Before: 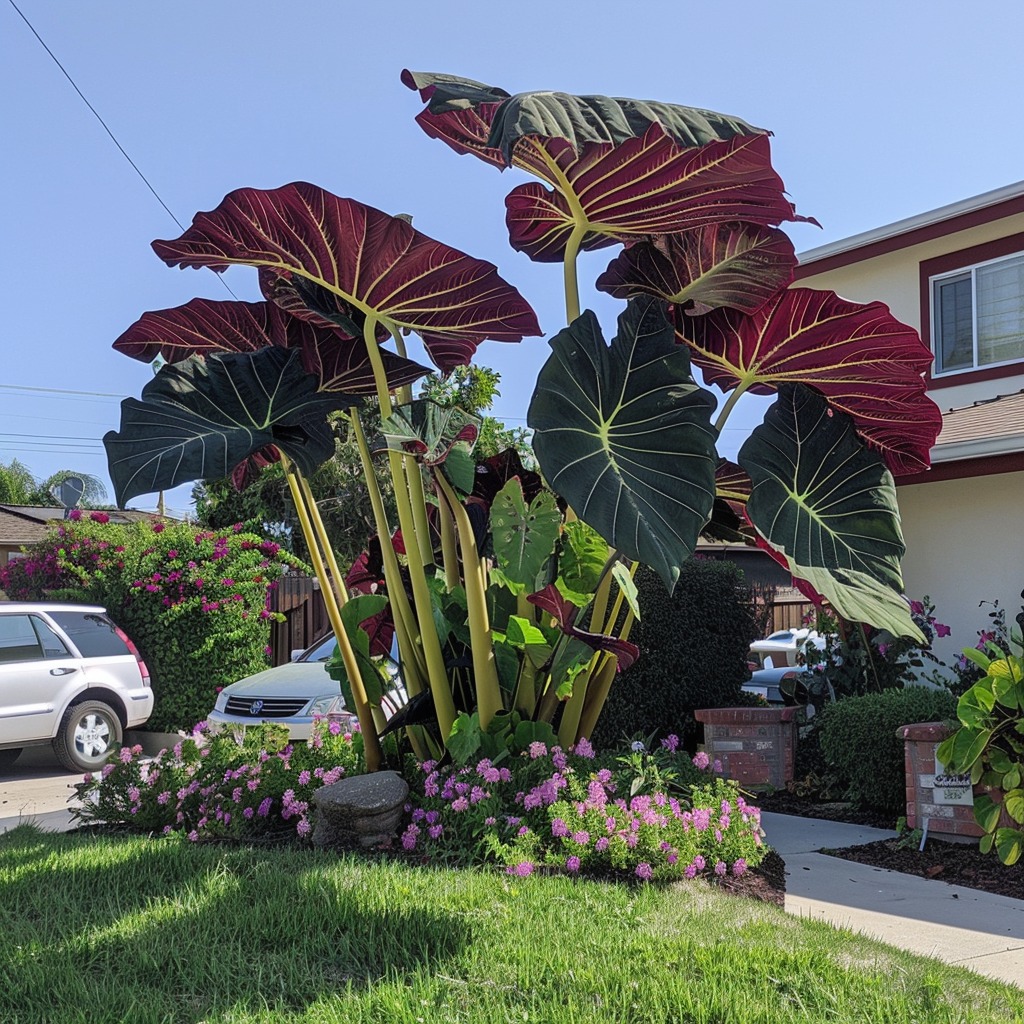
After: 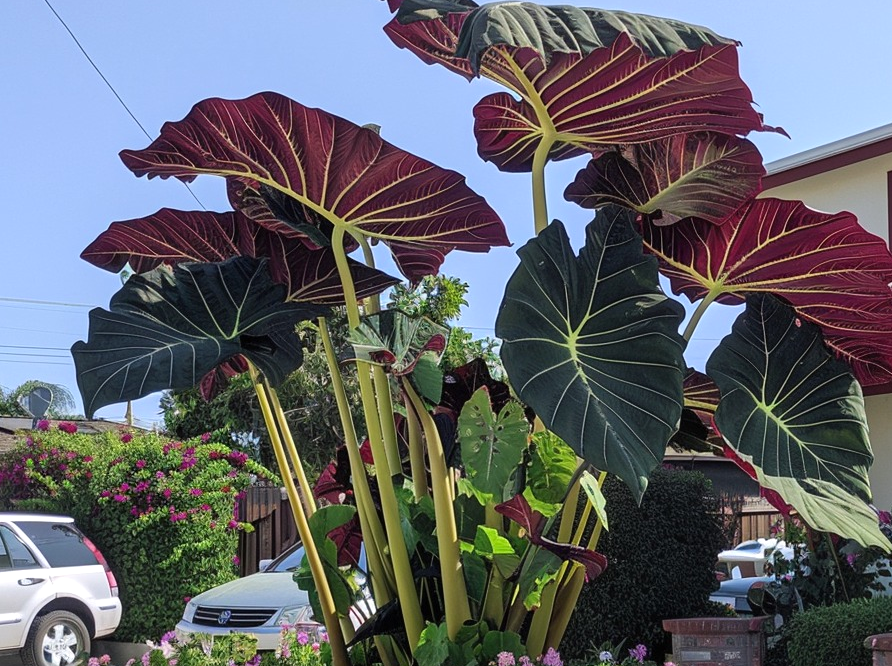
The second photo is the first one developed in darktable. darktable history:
contrast equalizer: octaves 7, y [[0.5 ×6], [0.5 ×6], [0.5 ×6], [0 ×6], [0, 0.039, 0.251, 0.29, 0.293, 0.292]], mix -0.984
crop: left 3.149%, top 8.815%, right 9.665%, bottom 26.054%
exposure: exposure 0.201 EV, compensate highlight preservation false
